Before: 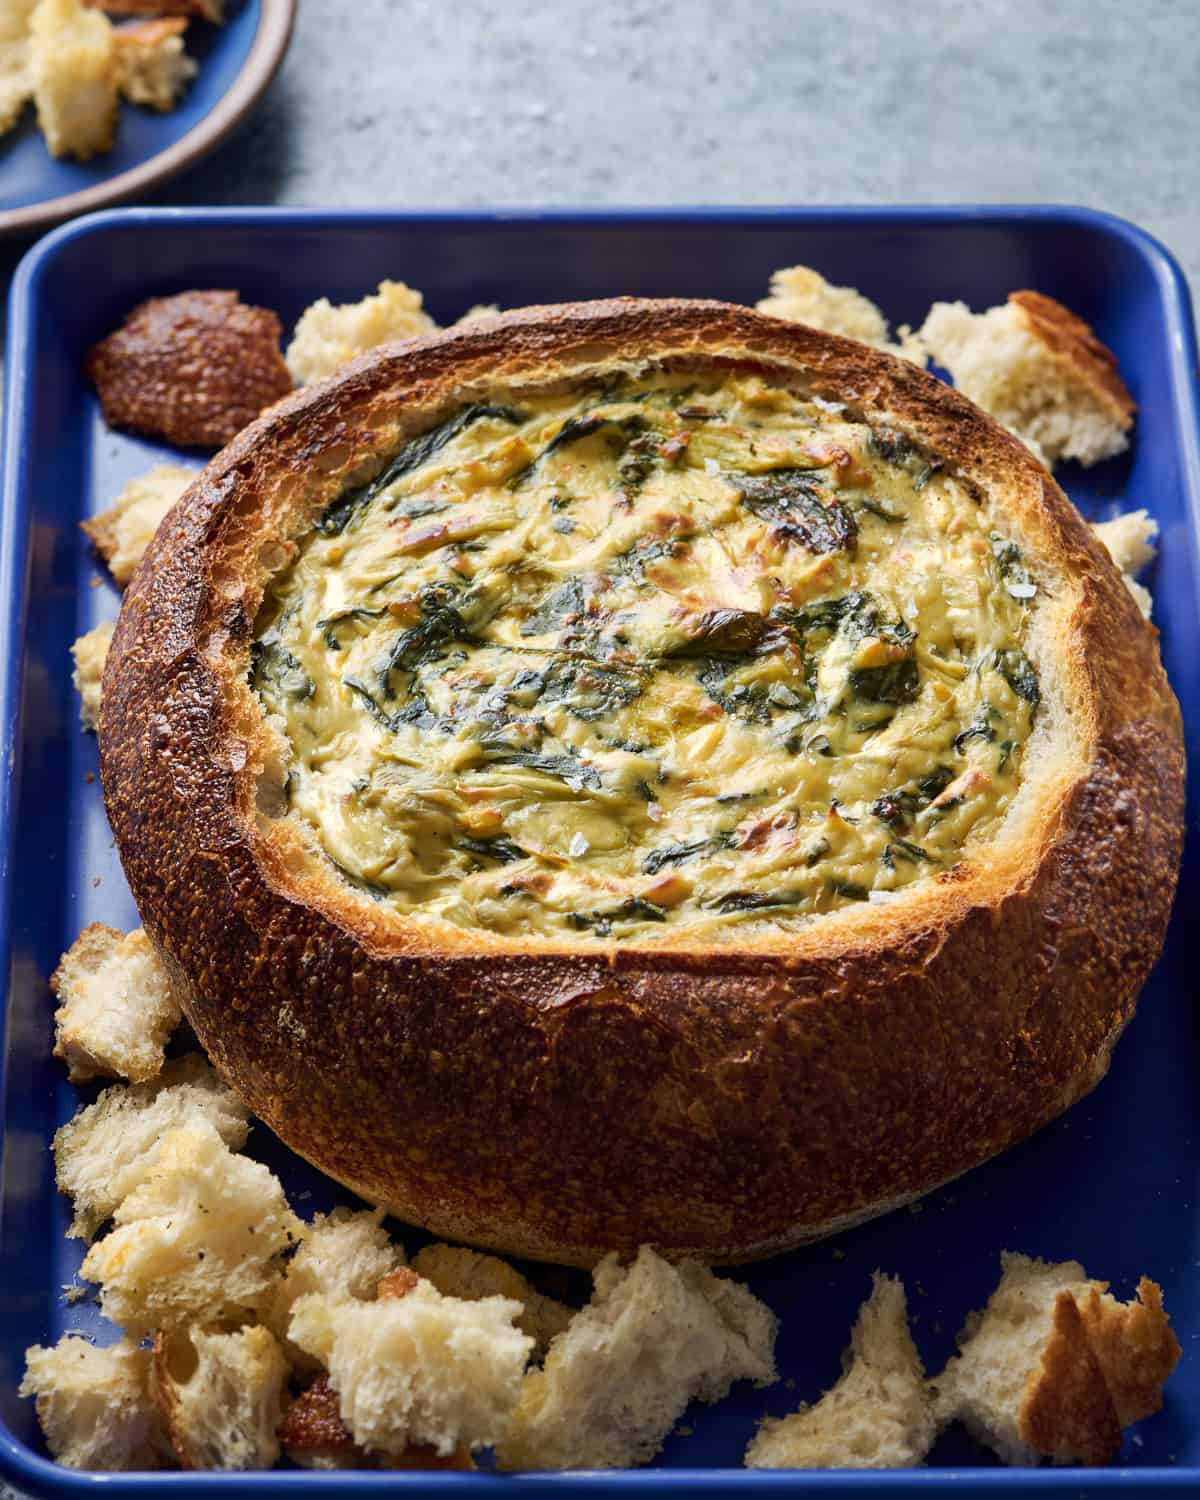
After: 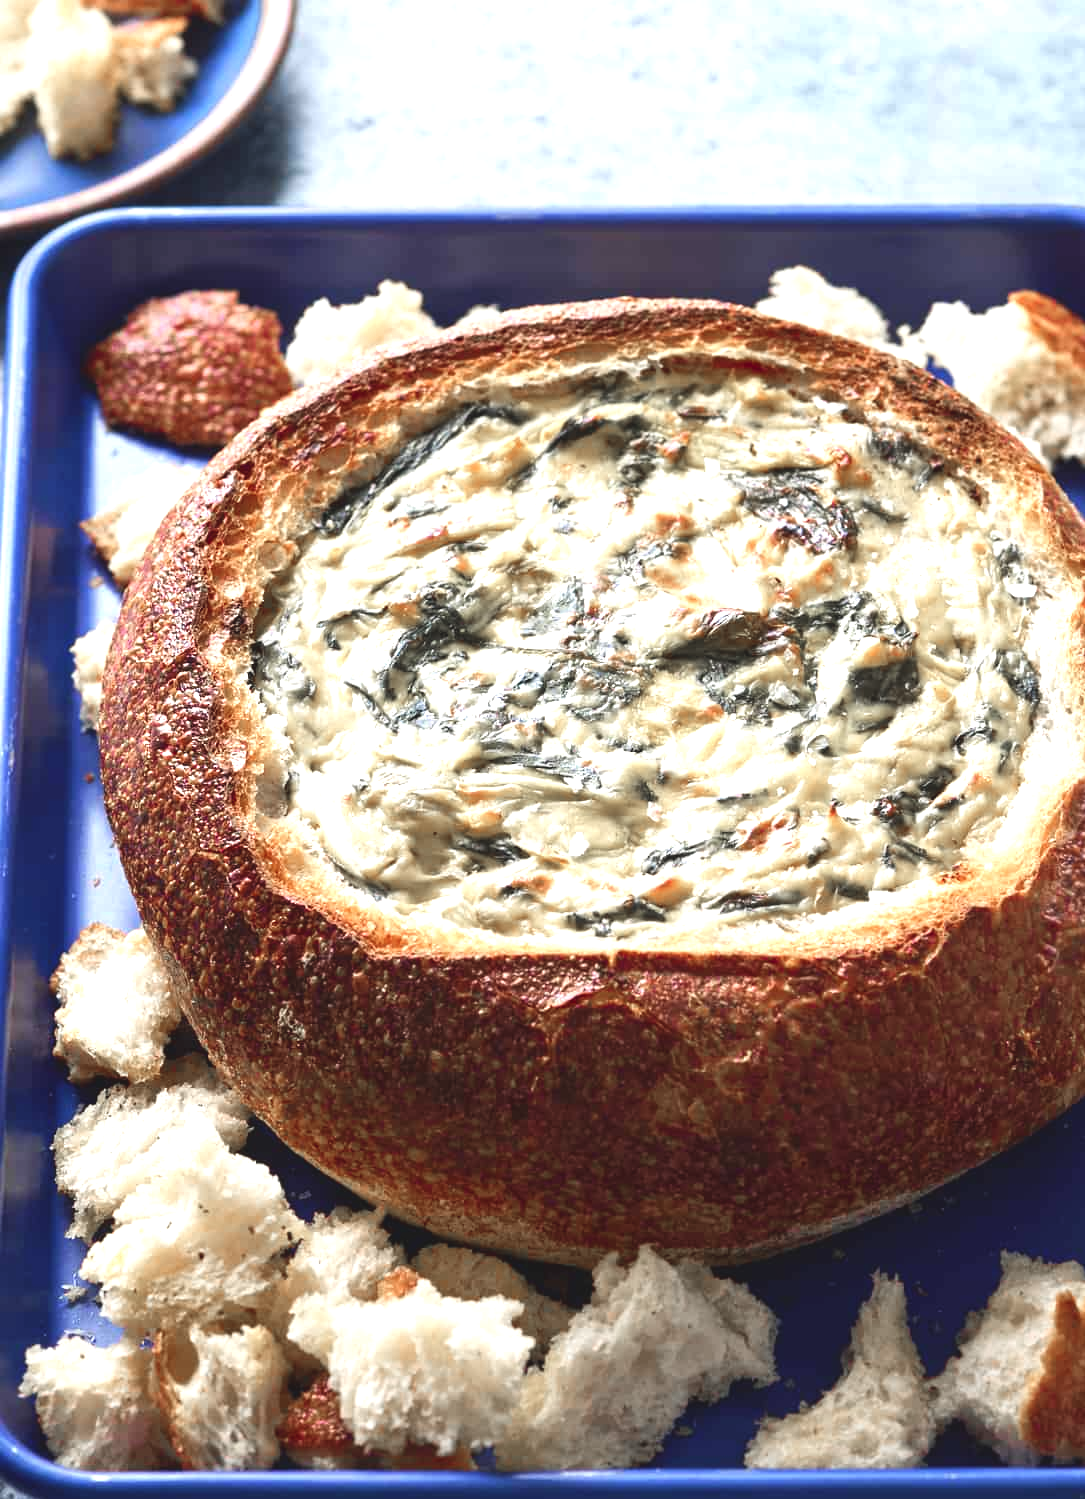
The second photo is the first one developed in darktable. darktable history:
color zones: curves: ch1 [(0, 0.708) (0.088, 0.648) (0.245, 0.187) (0.429, 0.326) (0.571, 0.498) (0.714, 0.5) (0.857, 0.5) (1, 0.708)]
exposure: black level correction -0.005, exposure 1.002 EV, compensate highlight preservation false
tone equalizer: on, module defaults
crop: right 9.509%, bottom 0.031%
